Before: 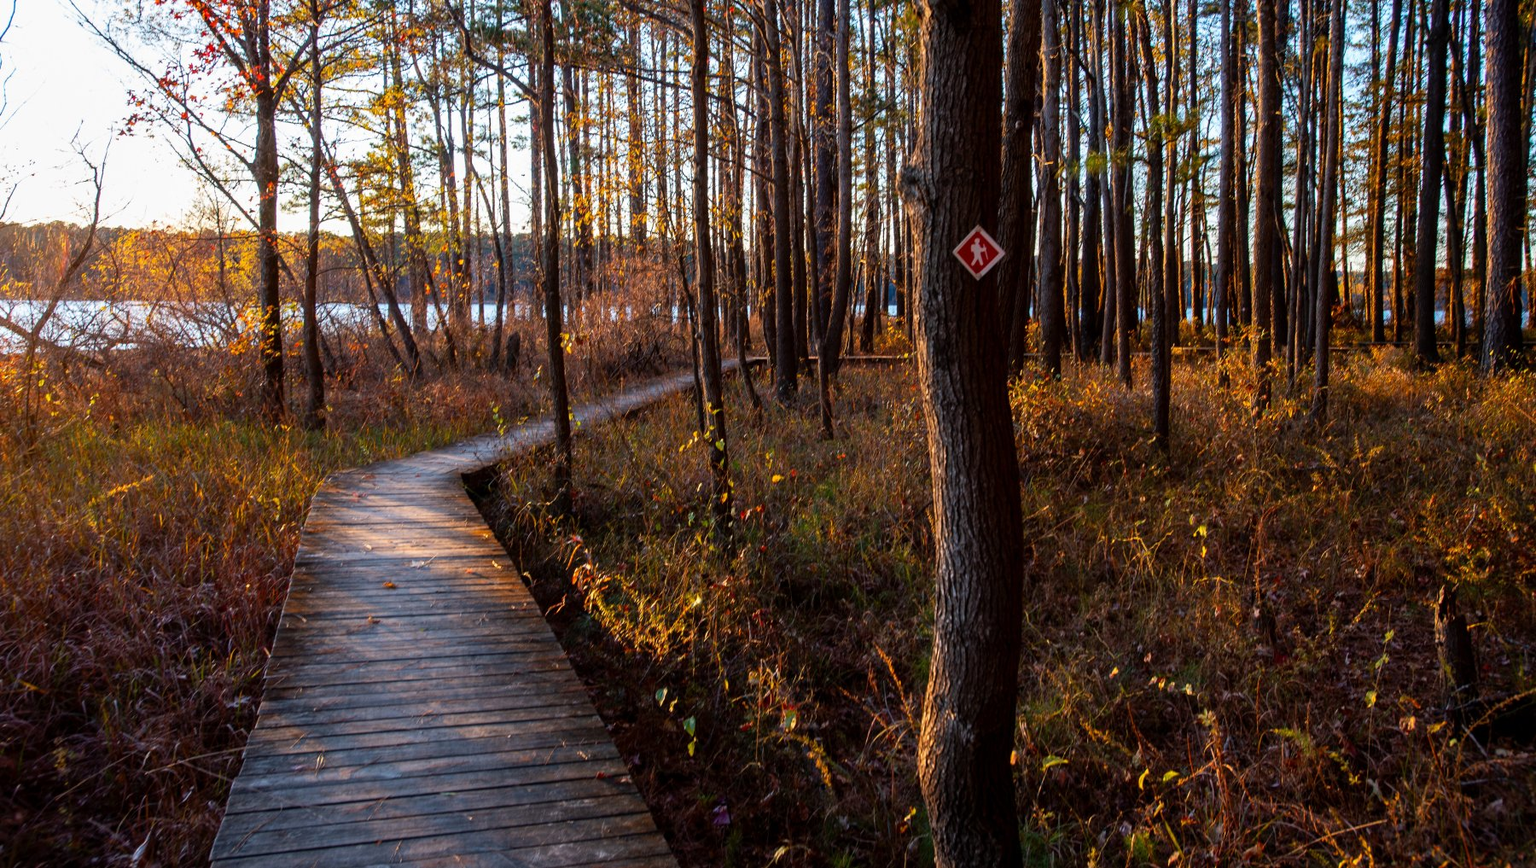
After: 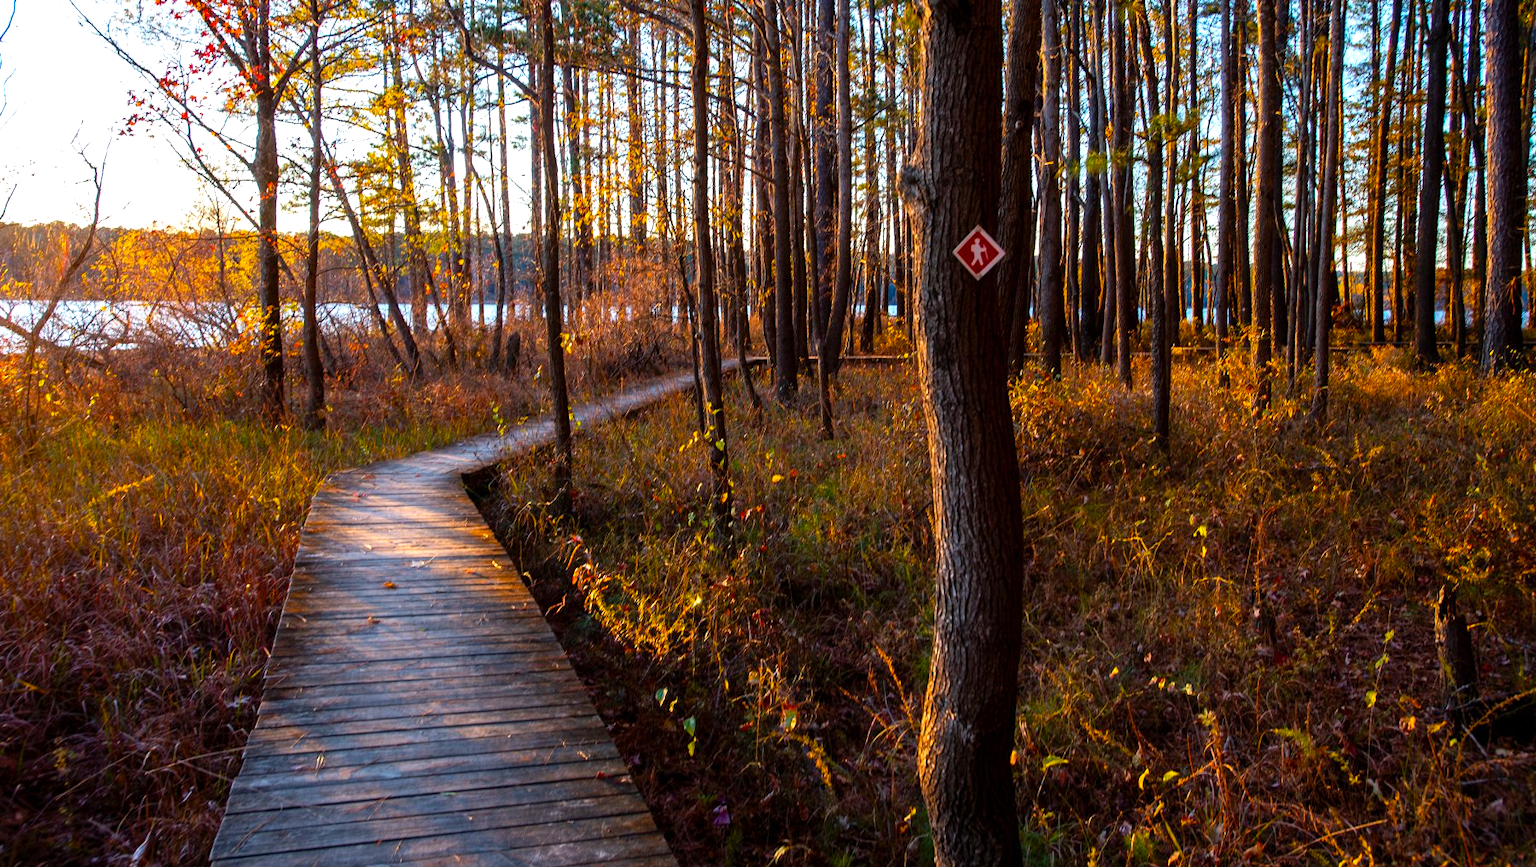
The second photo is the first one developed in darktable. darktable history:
exposure: exposure 0.4 EV, compensate highlight preservation false
color balance rgb: perceptual saturation grading › global saturation 25%, global vibrance 10%
